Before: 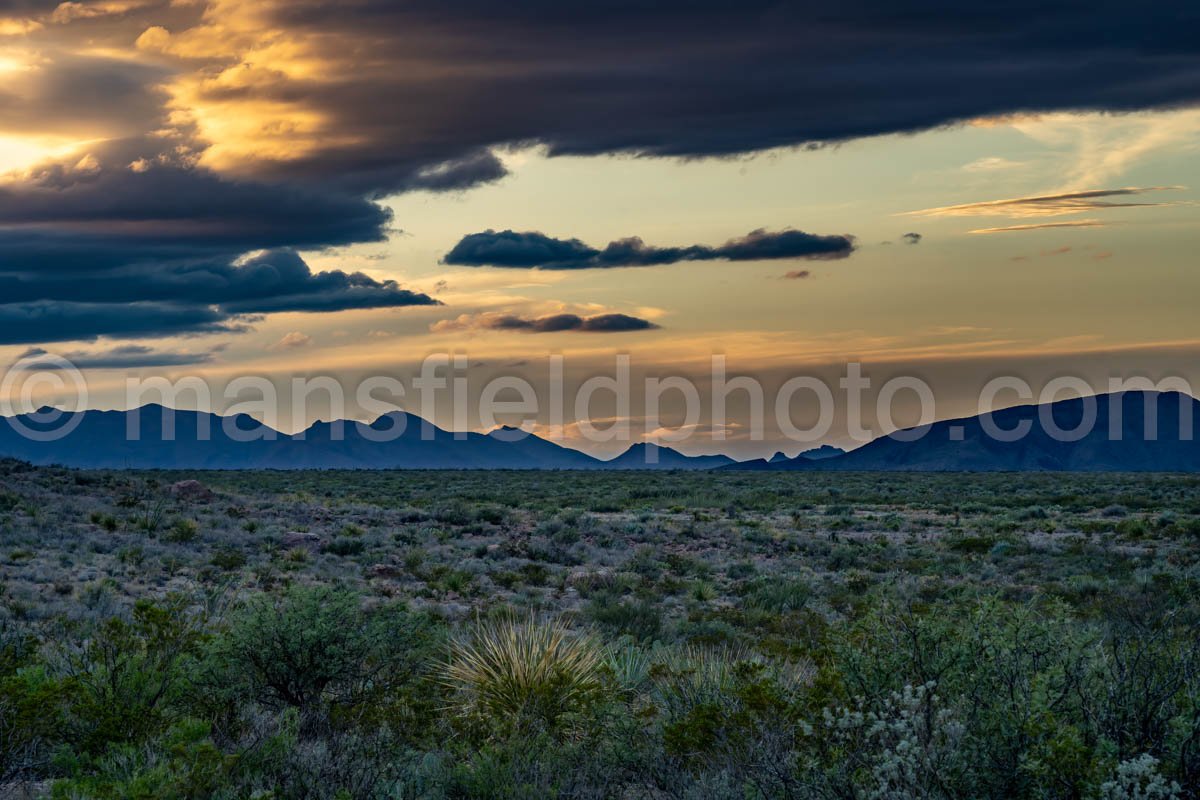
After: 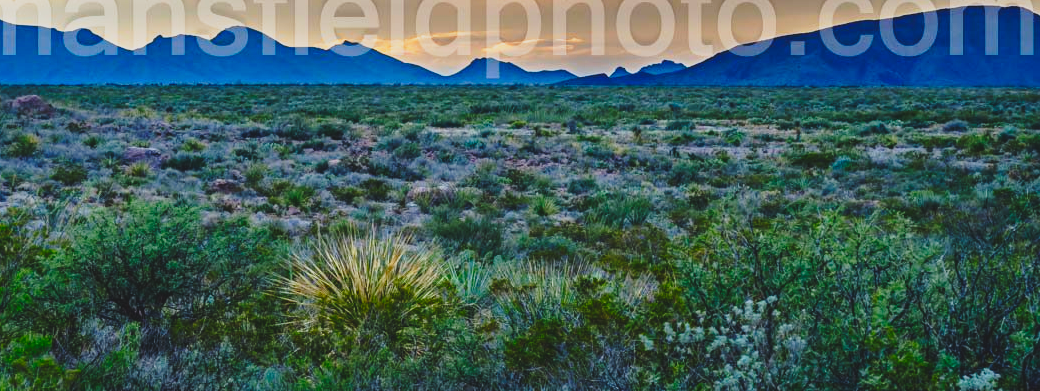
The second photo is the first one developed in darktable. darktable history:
base curve: curves: ch0 [(0, 0) (0.026, 0.03) (0.109, 0.232) (0.351, 0.748) (0.669, 0.968) (1, 1)], preserve colors none
crop and rotate: left 13.306%, top 48.129%, bottom 2.928%
contrast brightness saturation: contrast -0.19, saturation 0.19
exposure: exposure 0.236 EV, compensate highlight preservation false
